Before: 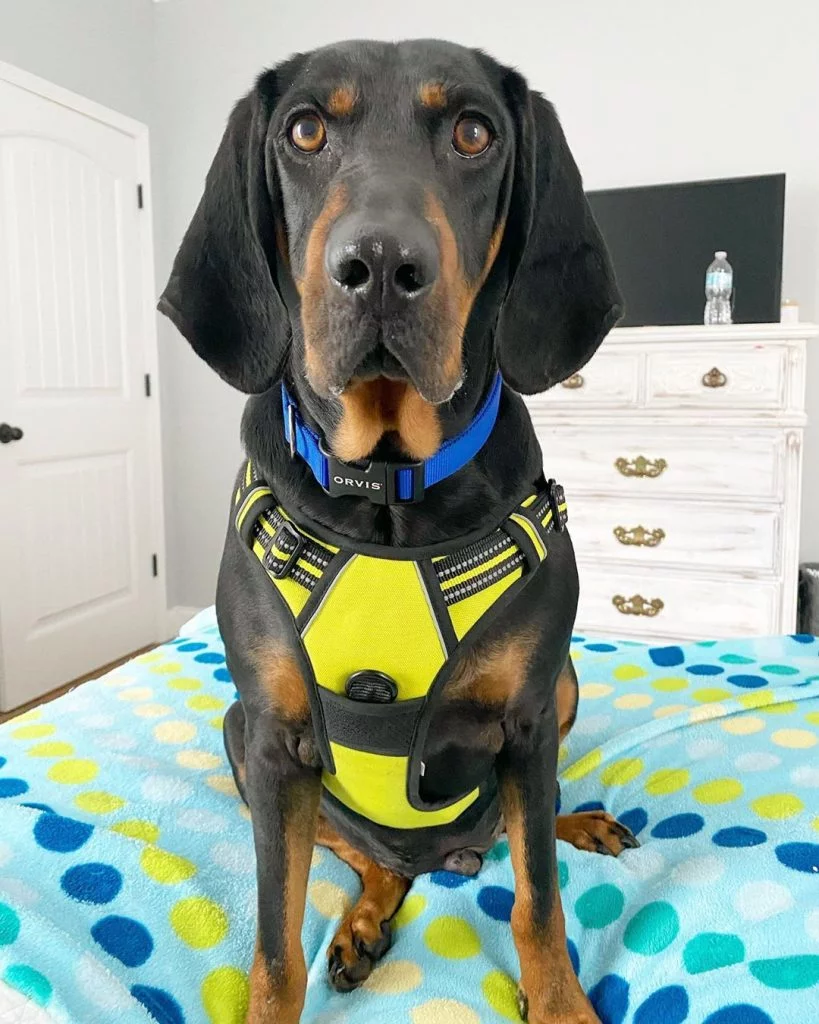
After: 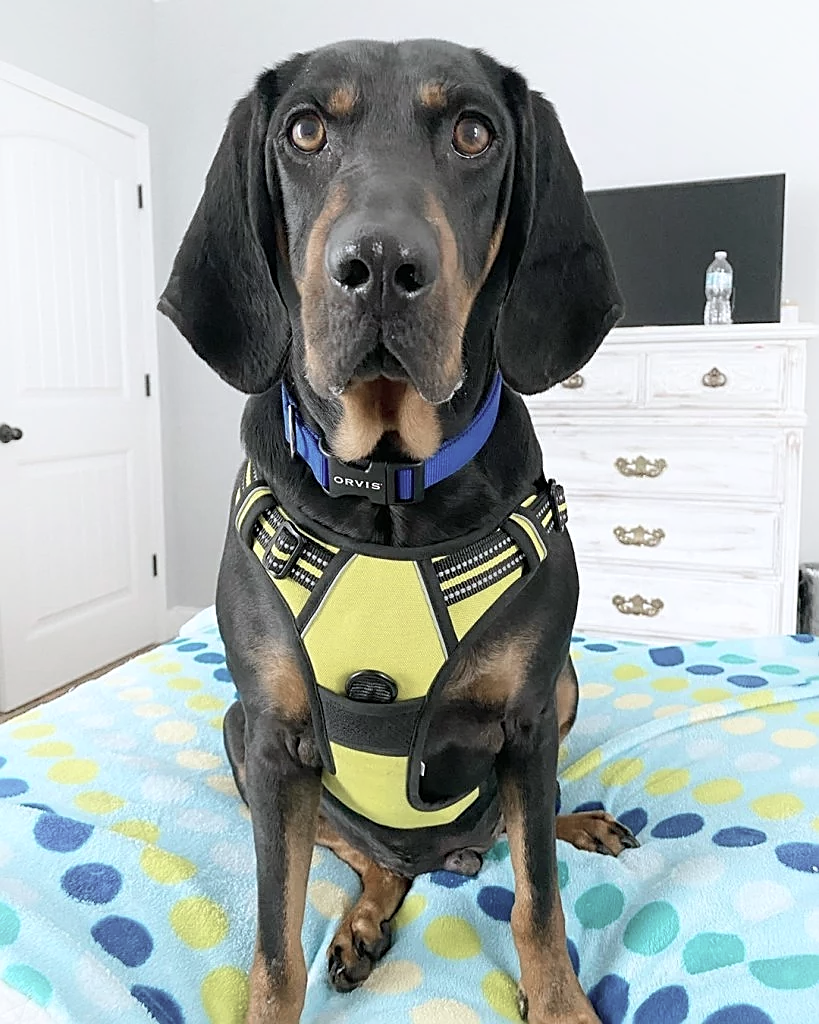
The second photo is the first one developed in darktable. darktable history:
white balance: red 0.974, blue 1.044
color zones: curves: ch0 [(0, 0.559) (0.153, 0.551) (0.229, 0.5) (0.429, 0.5) (0.571, 0.5) (0.714, 0.5) (0.857, 0.5) (1, 0.559)]; ch1 [(0, 0.417) (0.112, 0.336) (0.213, 0.26) (0.429, 0.34) (0.571, 0.35) (0.683, 0.331) (0.857, 0.344) (1, 0.417)]
shadows and highlights: shadows -24.28, highlights 49.77, soften with gaussian
sharpen: on, module defaults
